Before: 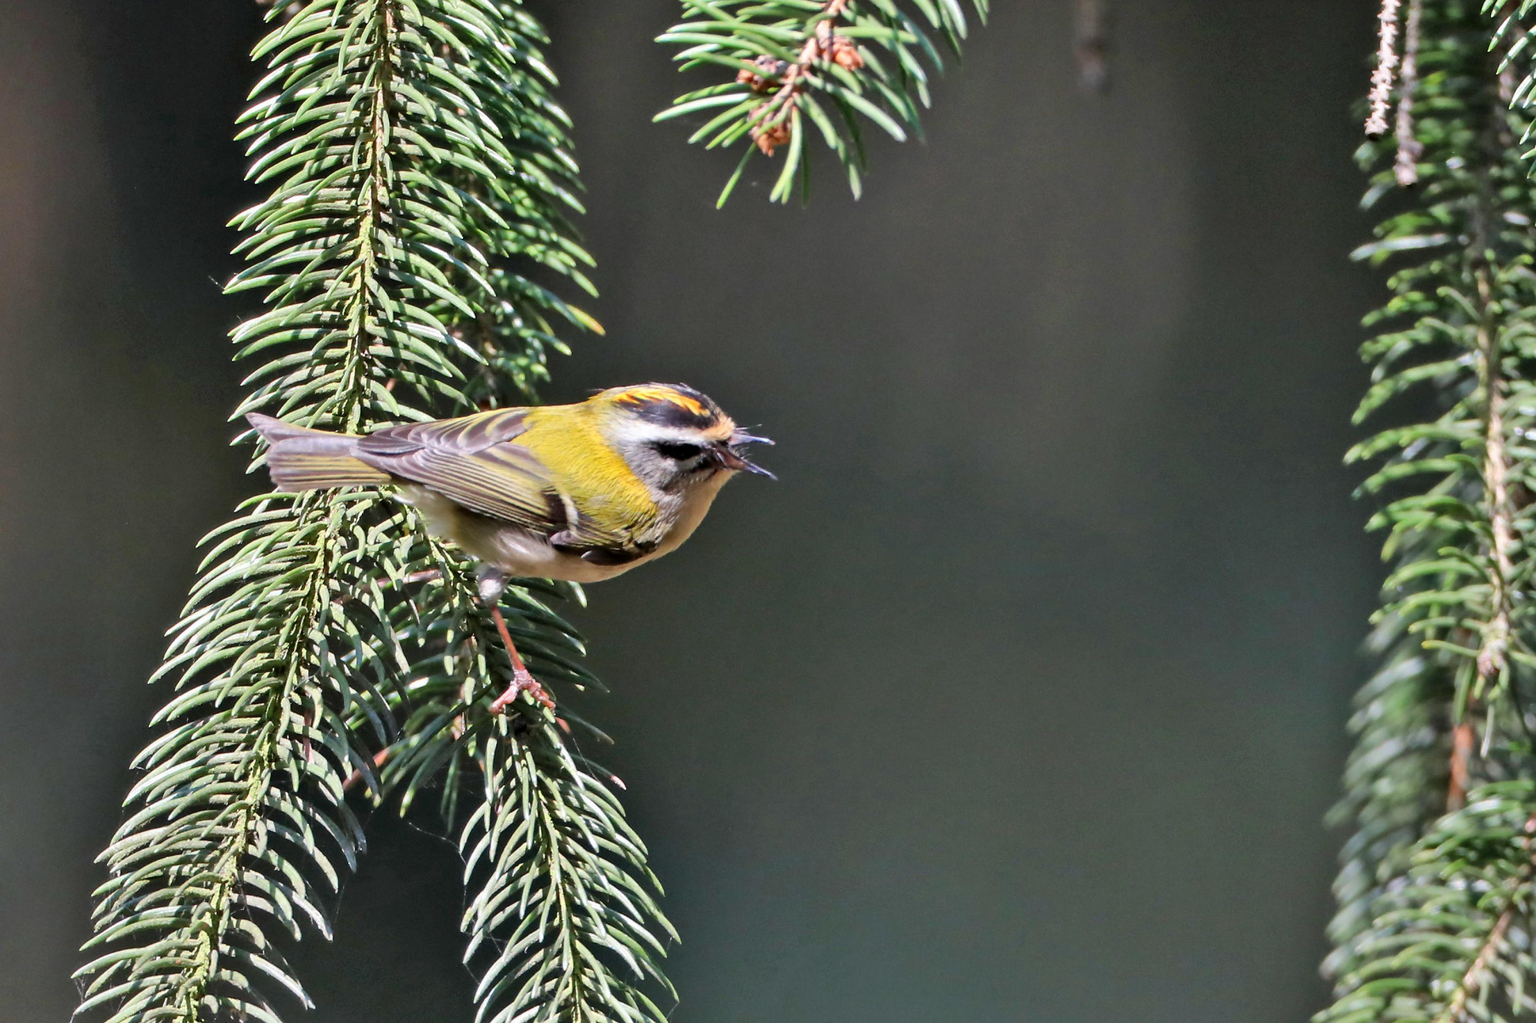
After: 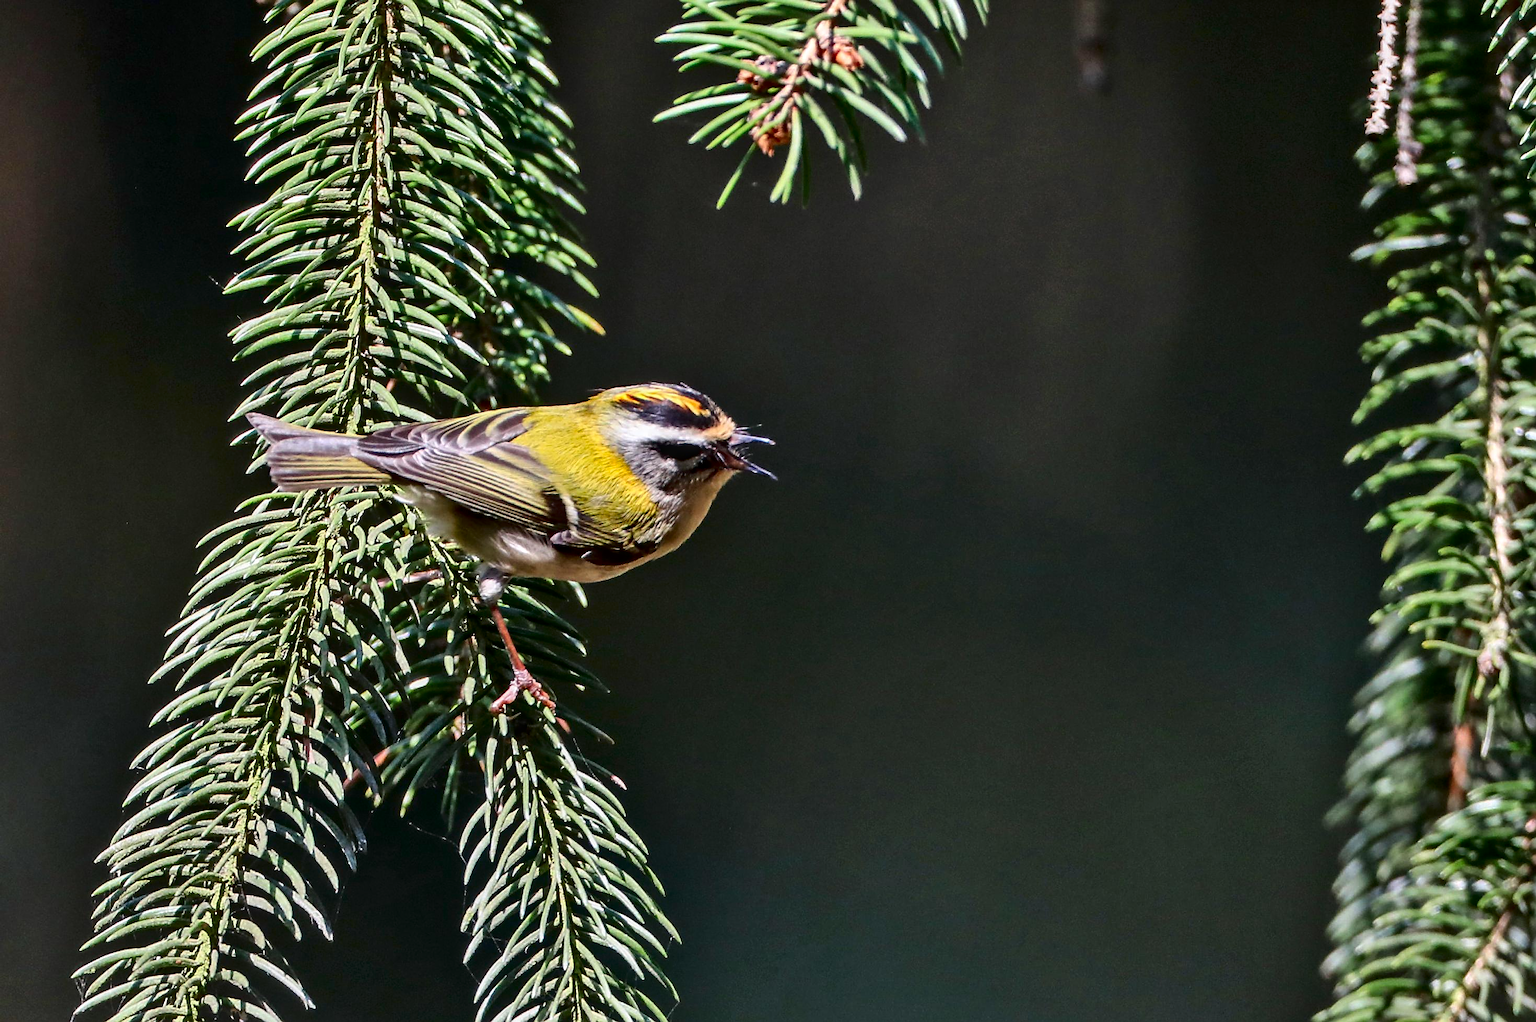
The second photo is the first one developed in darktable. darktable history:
local contrast: detail 130%
contrast brightness saturation: contrast 0.193, brightness -0.23, saturation 0.112
sharpen: on, module defaults
